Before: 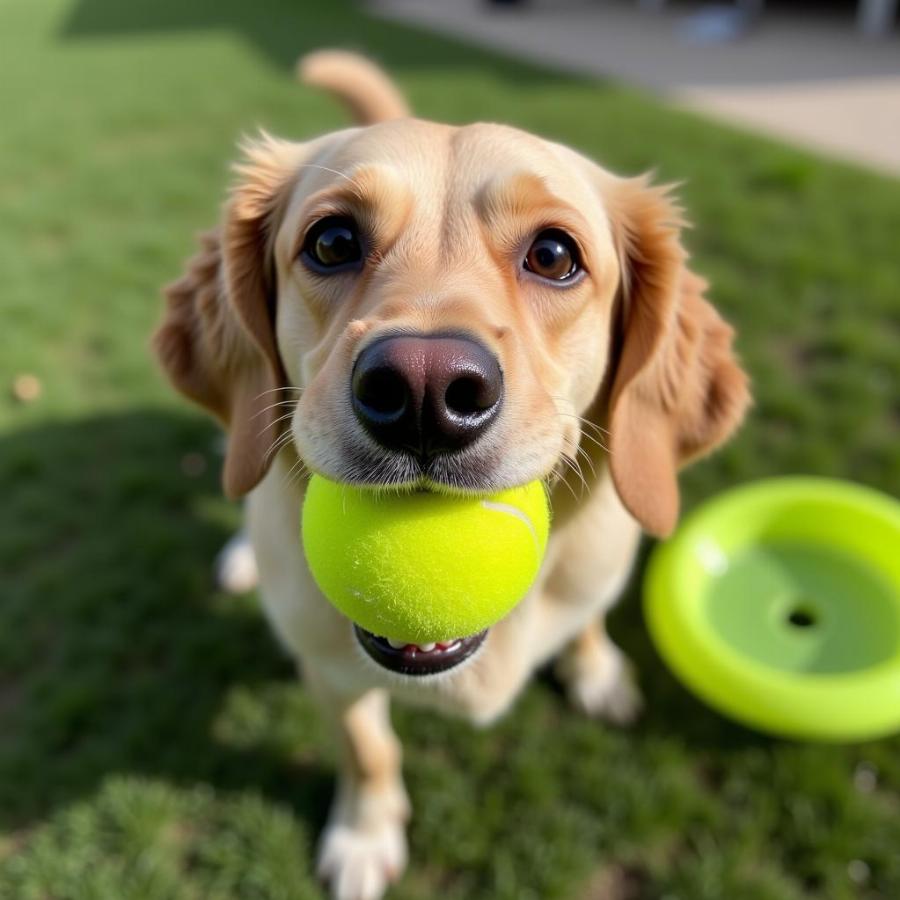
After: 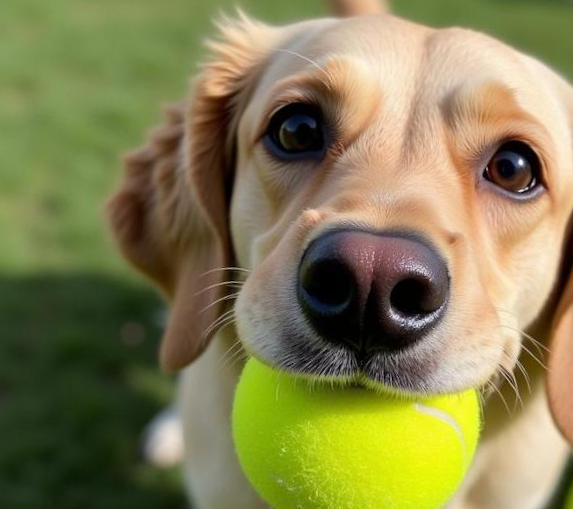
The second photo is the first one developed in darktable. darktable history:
crop and rotate: angle -6.66°, left 2.102%, top 7.018%, right 27.205%, bottom 30.22%
